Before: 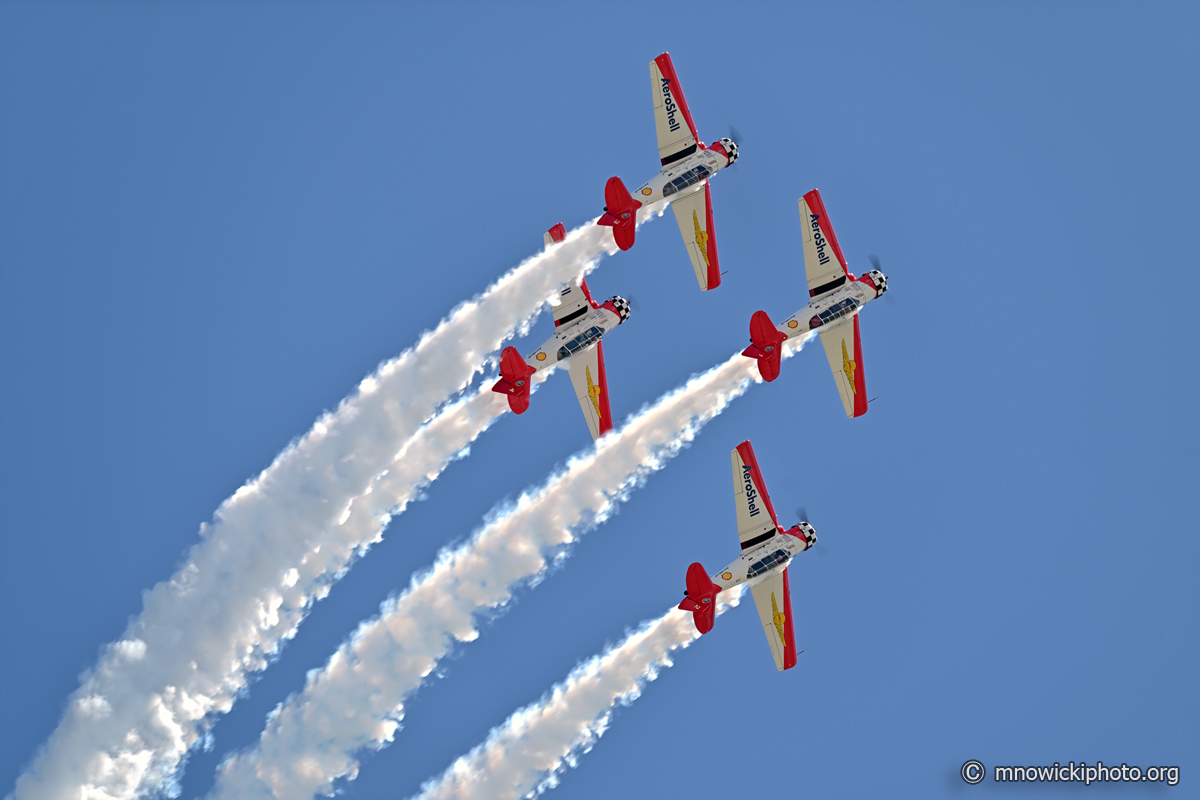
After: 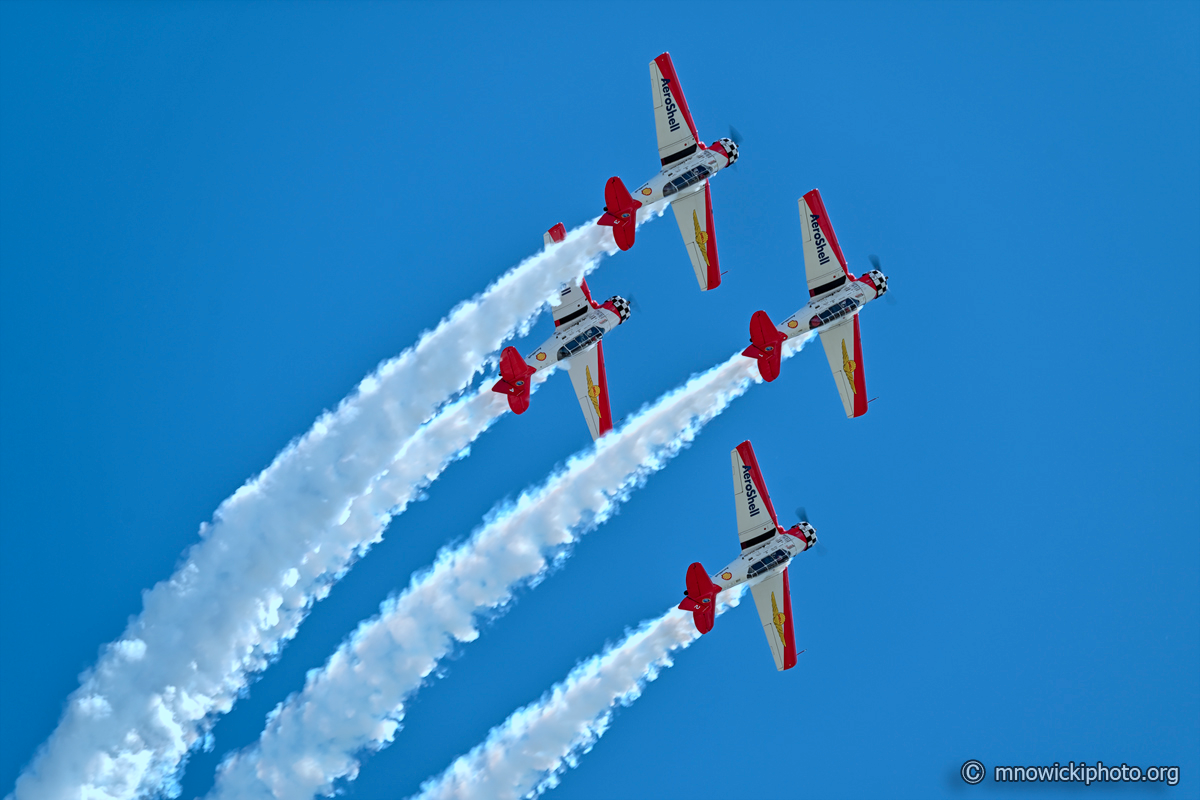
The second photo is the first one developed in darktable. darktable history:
contrast brightness saturation: contrast 0.2, brightness 0.163, saturation 0.227
color correction: highlights a* -9.7, highlights b* -21.9
local contrast: on, module defaults
exposure: compensate exposure bias true, compensate highlight preservation false
